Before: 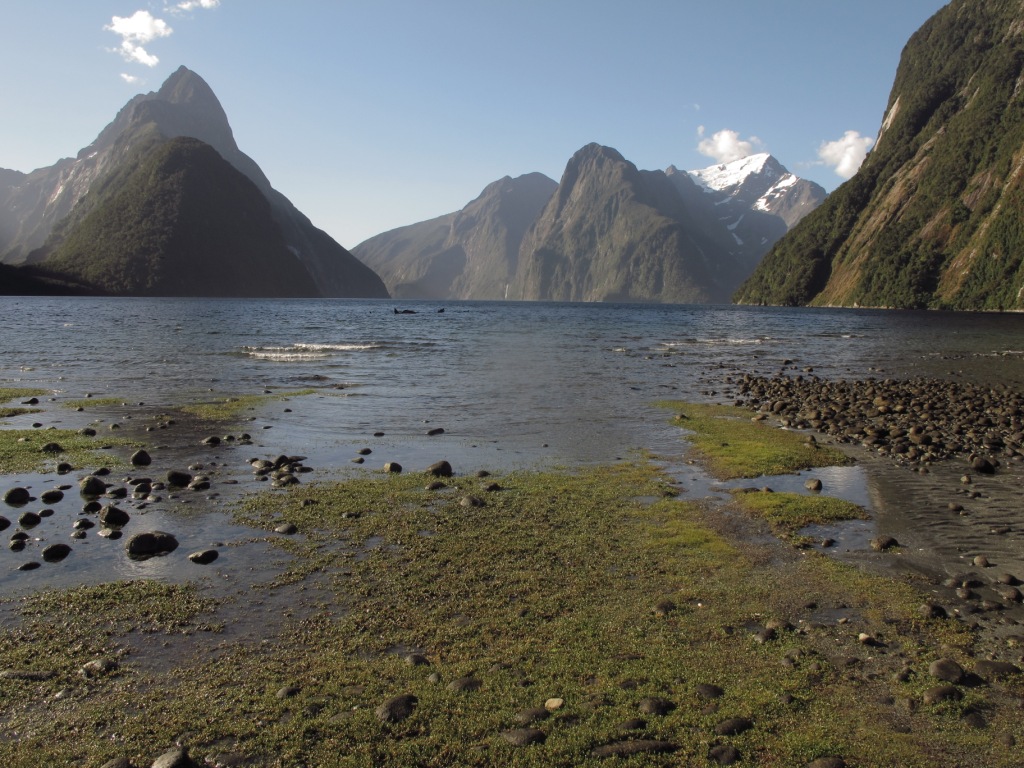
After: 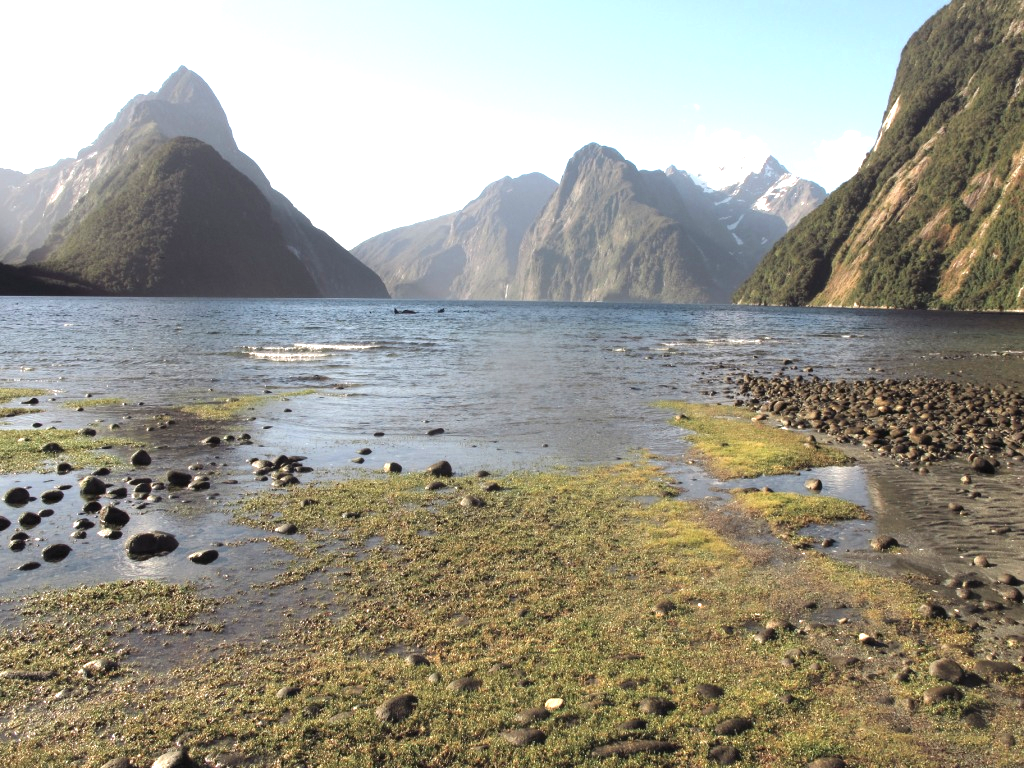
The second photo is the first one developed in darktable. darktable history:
exposure: black level correction 0, exposure 1.2 EV, compensate highlight preservation false
color zones: curves: ch0 [(0.018, 0.548) (0.197, 0.654) (0.425, 0.447) (0.605, 0.658) (0.732, 0.579)]; ch1 [(0.105, 0.531) (0.224, 0.531) (0.386, 0.39) (0.618, 0.456) (0.732, 0.456) (0.956, 0.421)]; ch2 [(0.039, 0.583) (0.215, 0.465) (0.399, 0.544) (0.465, 0.548) (0.614, 0.447) (0.724, 0.43) (0.882, 0.623) (0.956, 0.632)]
